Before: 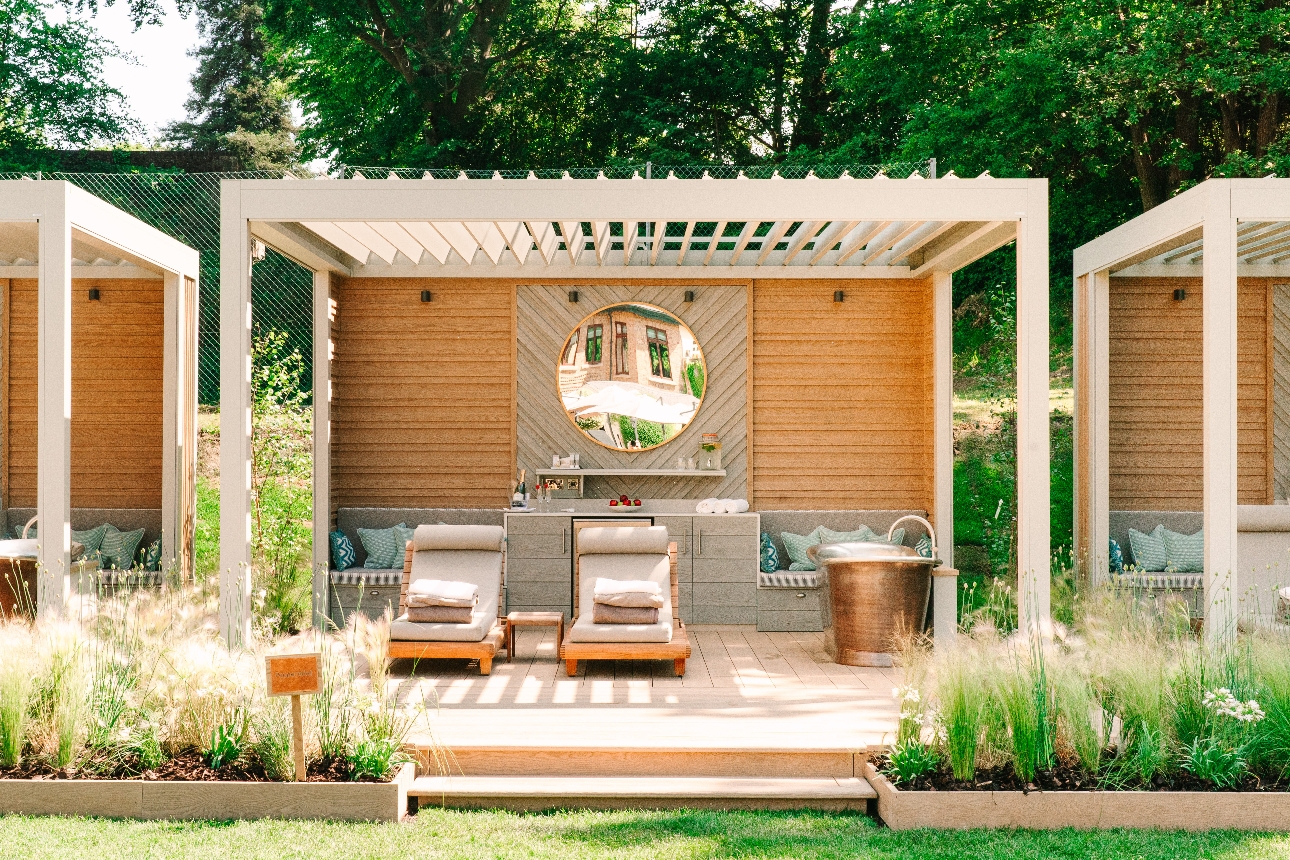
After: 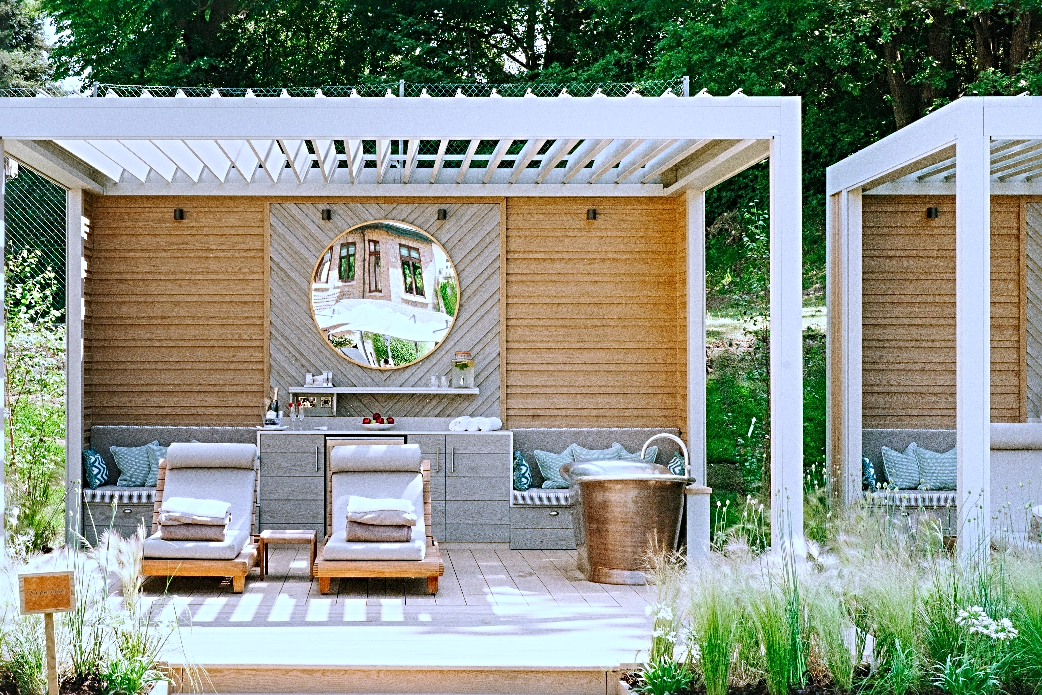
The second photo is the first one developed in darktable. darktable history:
crop: left 19.159%, top 9.58%, bottom 9.58%
white balance: red 0.871, blue 1.249
sharpen: radius 4
